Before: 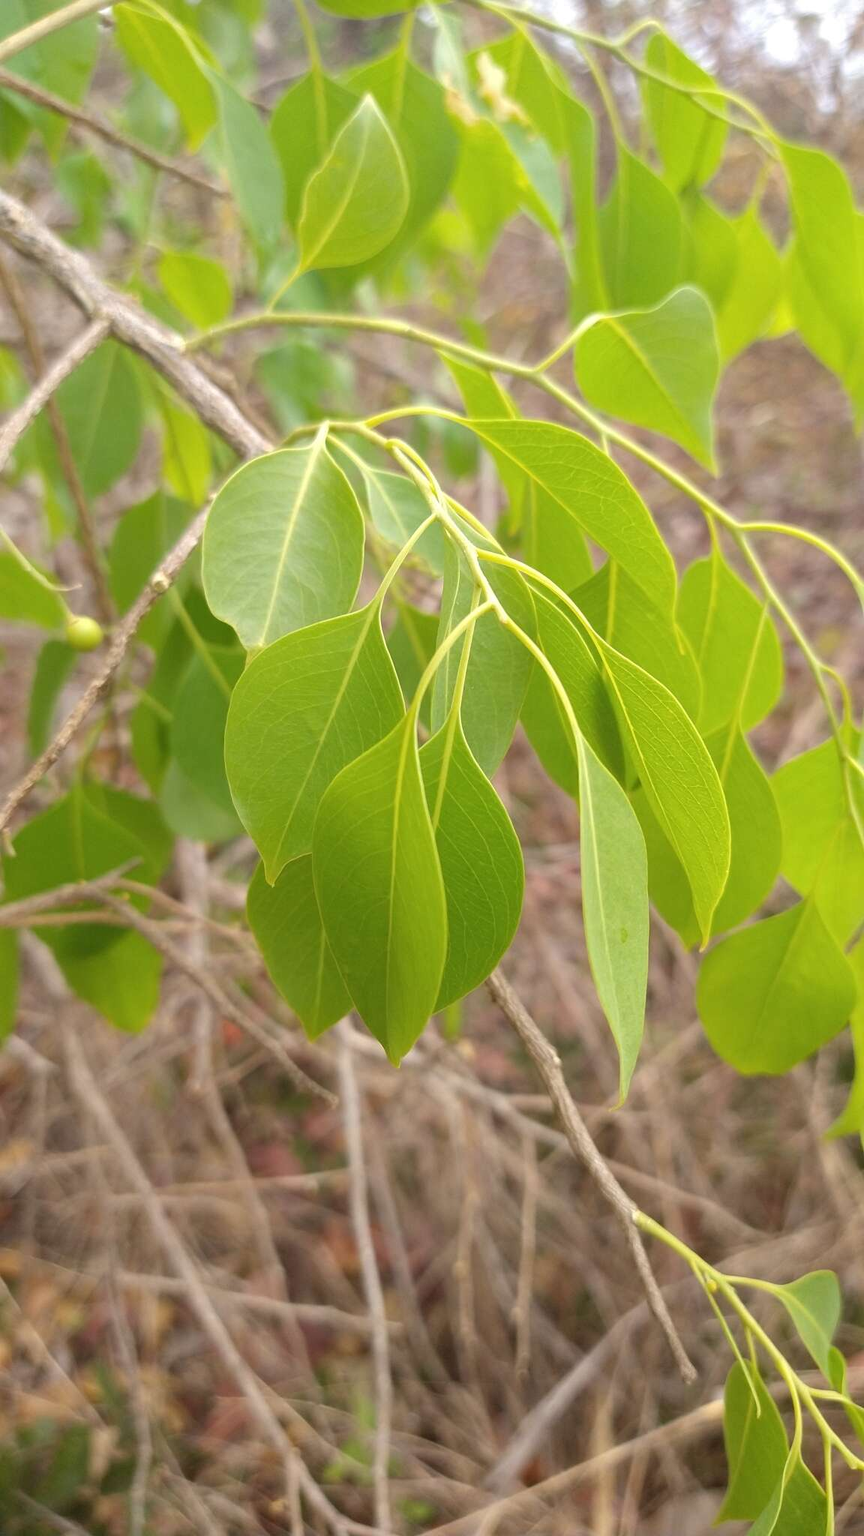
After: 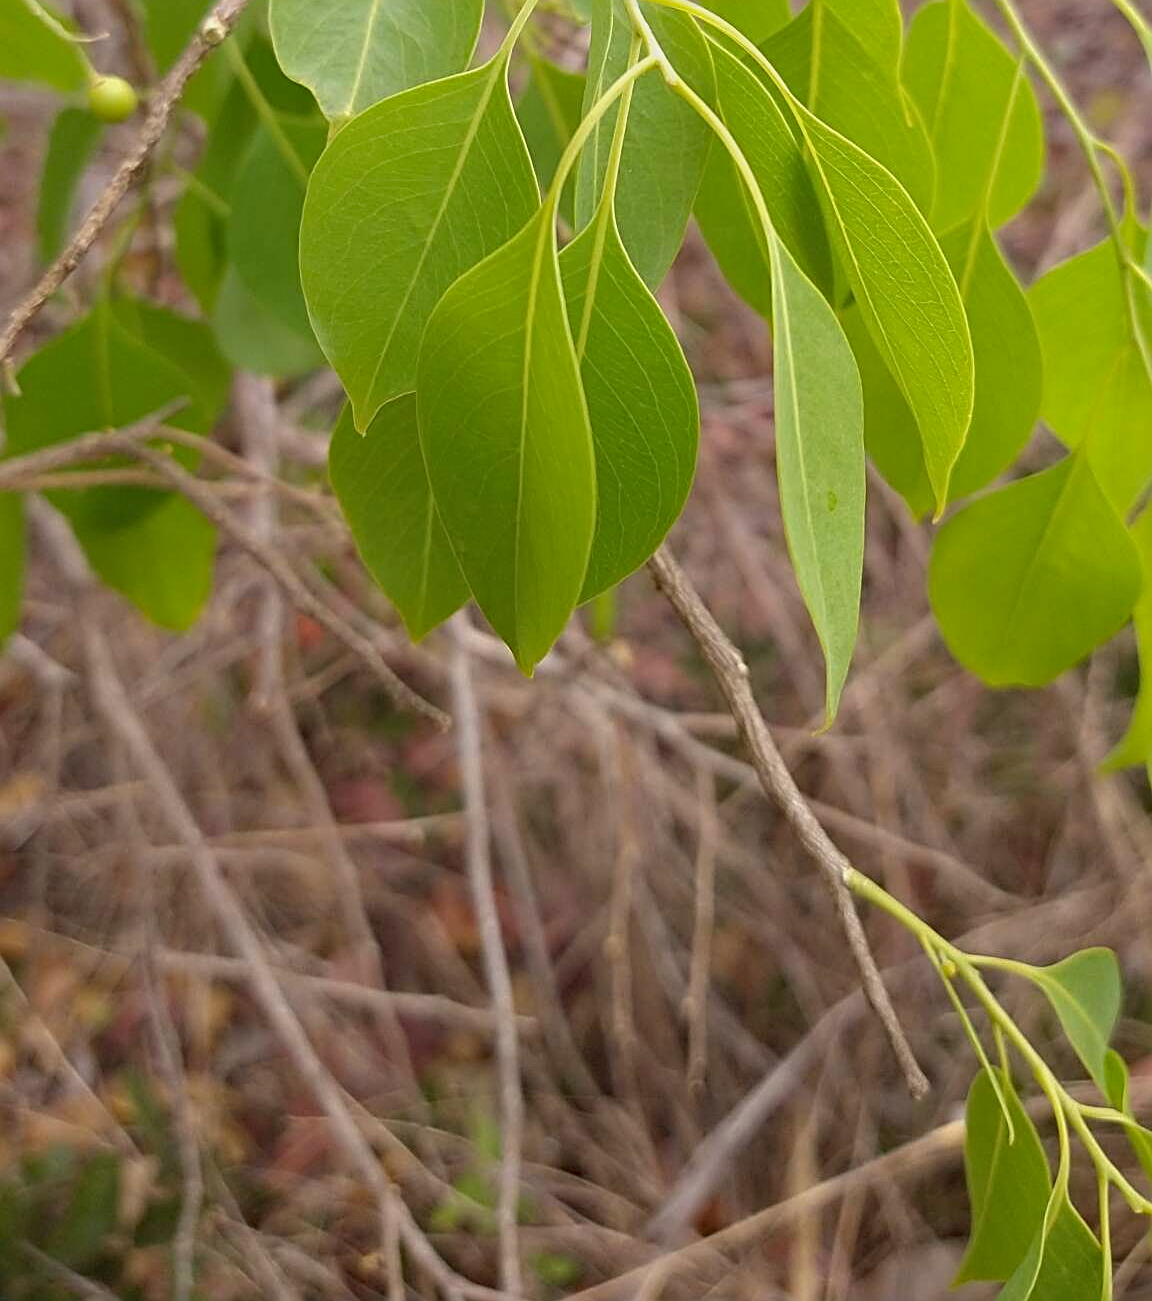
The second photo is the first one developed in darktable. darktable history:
exposure: exposure -0.36 EV, compensate highlight preservation false
crop and rotate: top 36.435%
white balance: emerald 1
haze removal: compatibility mode true, adaptive false
sharpen: radius 2.531, amount 0.628
